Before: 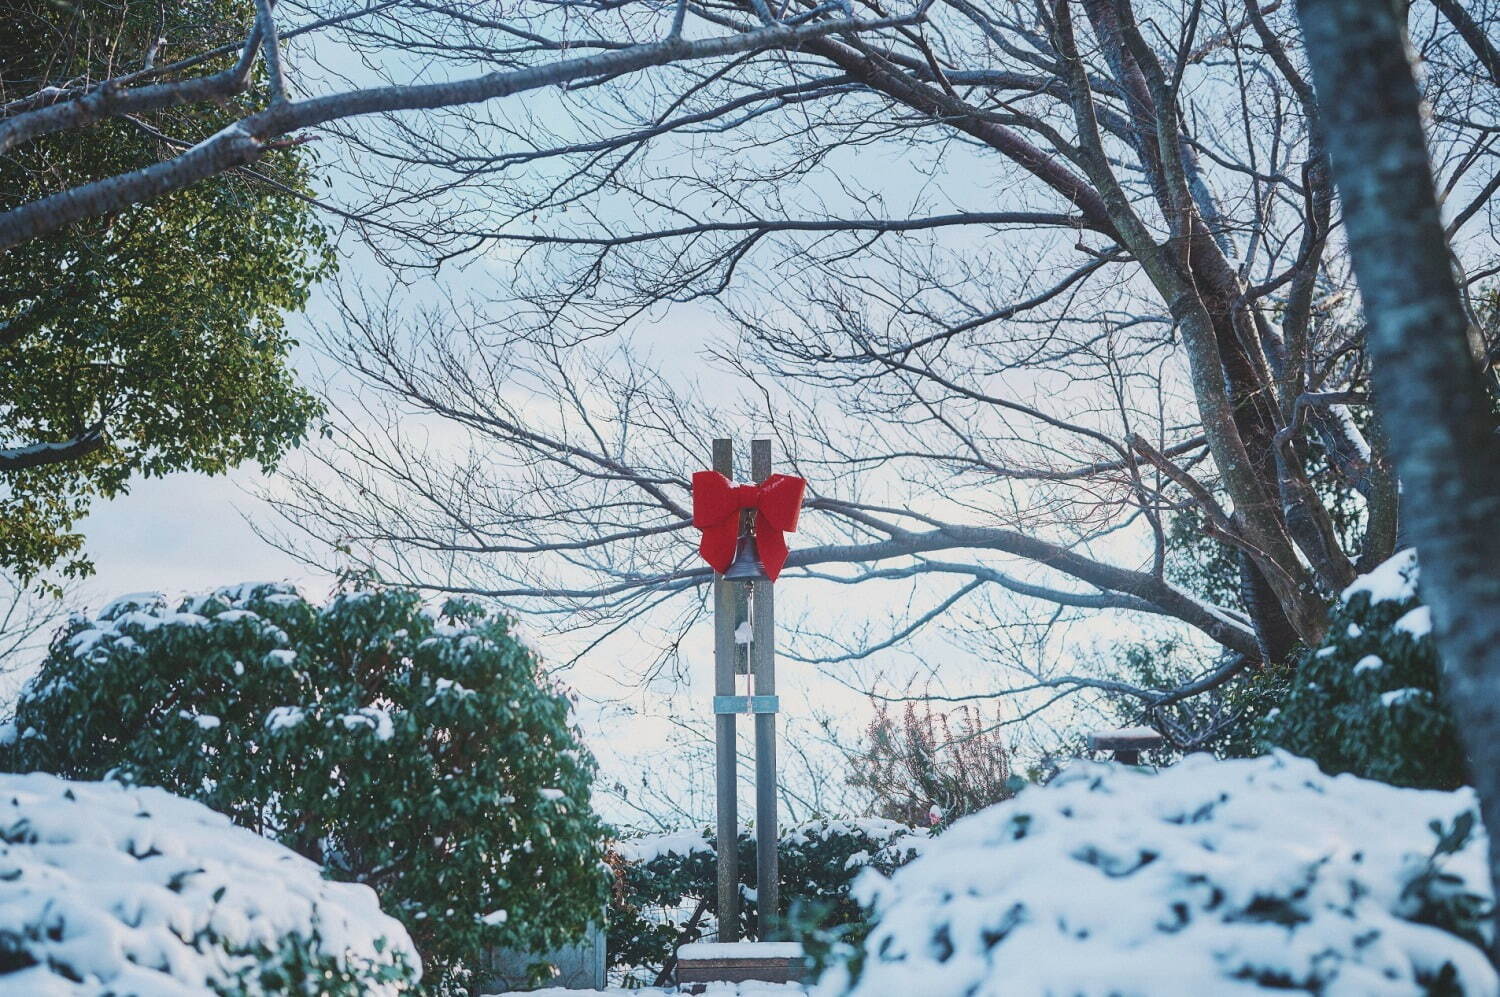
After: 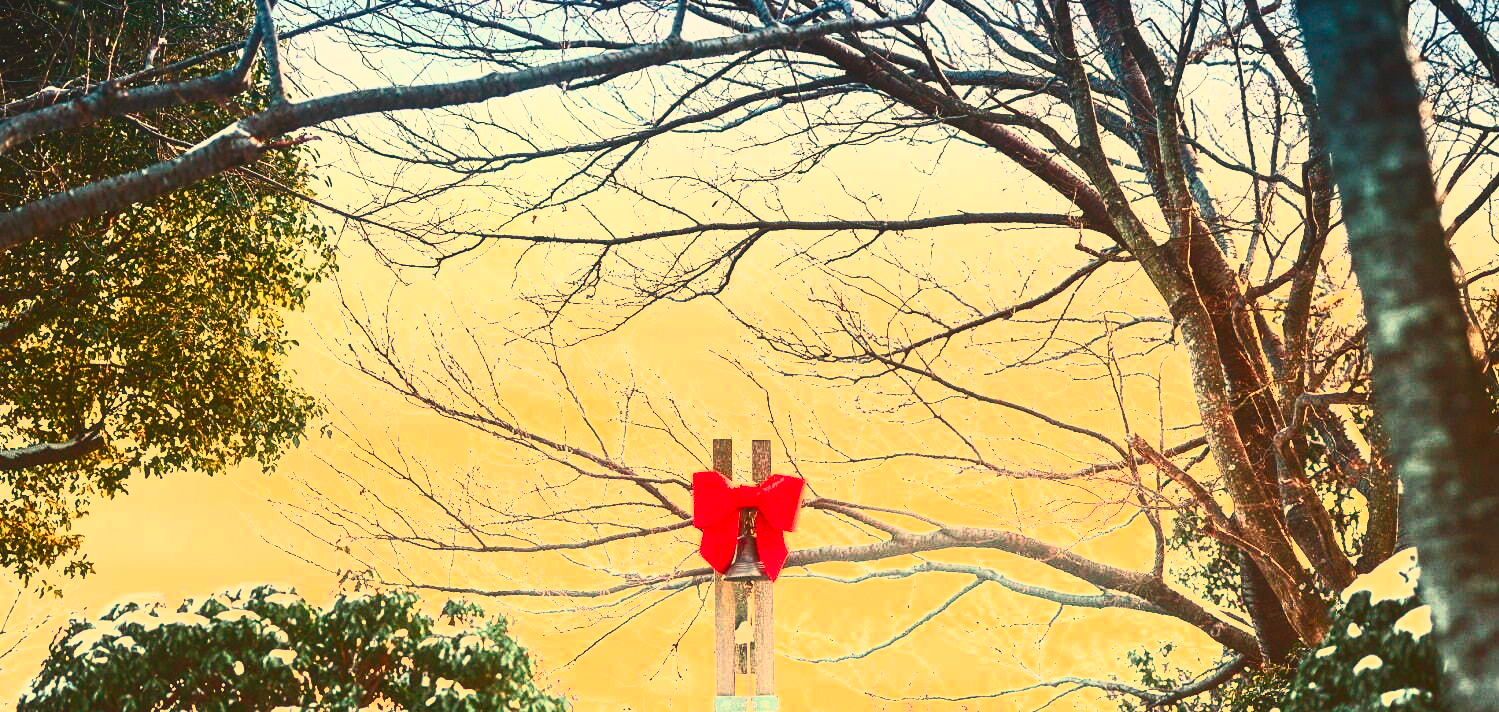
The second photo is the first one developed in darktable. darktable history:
crop: bottom 28.576%
graduated density: density 2.02 EV, hardness 44%, rotation 0.374°, offset 8.21, hue 208.8°, saturation 97%
contrast brightness saturation: contrast 0.83, brightness 0.59, saturation 0.59
white balance: red 1.467, blue 0.684
